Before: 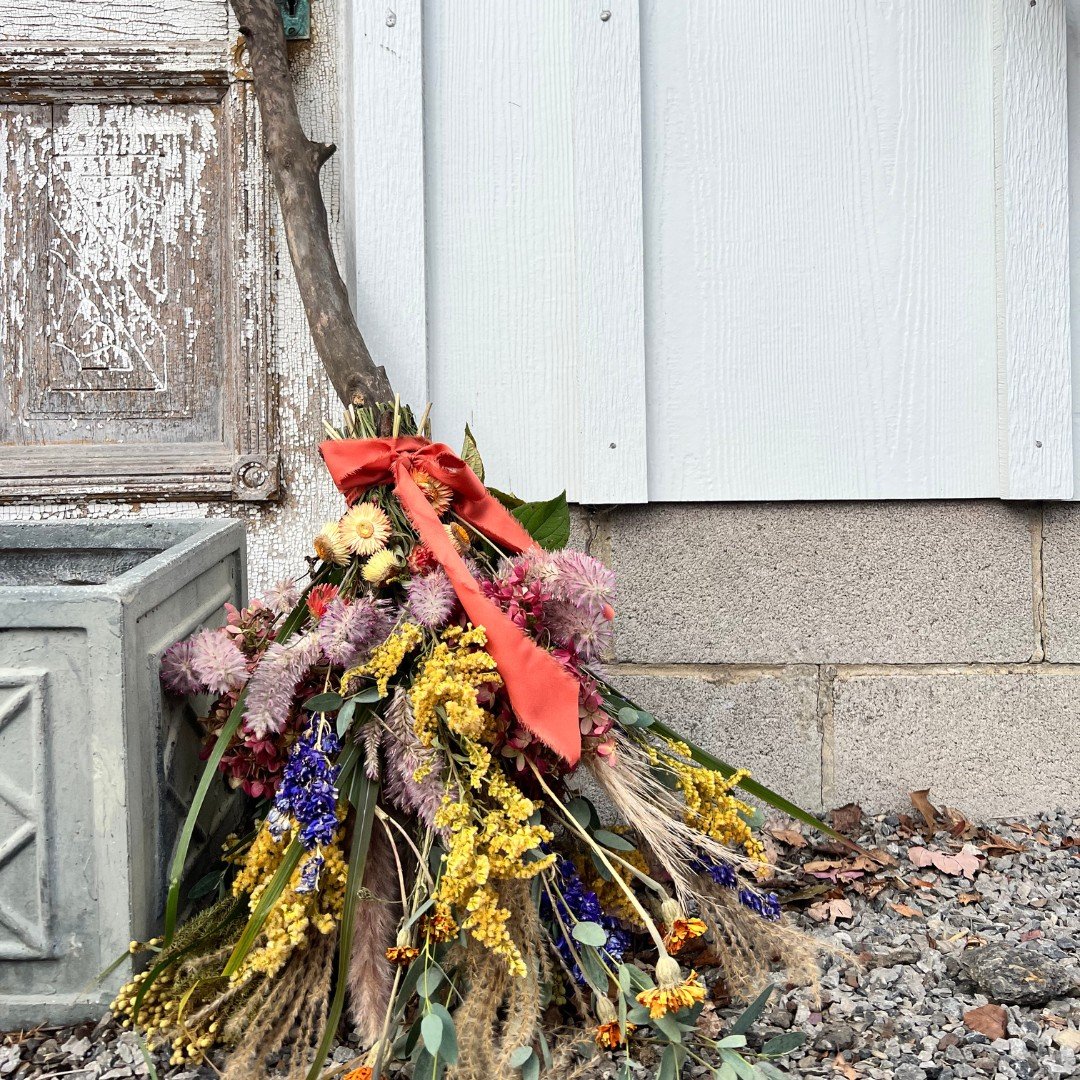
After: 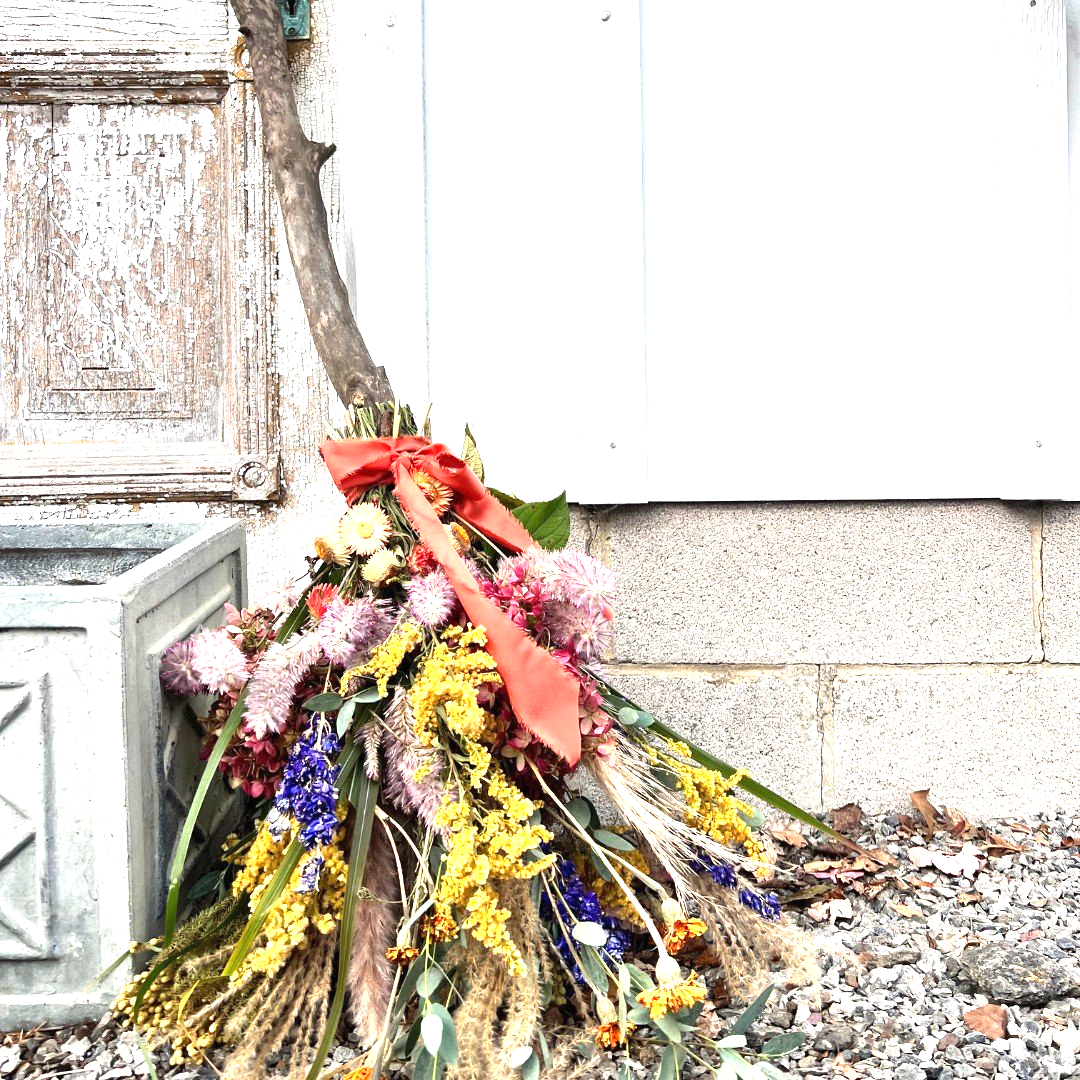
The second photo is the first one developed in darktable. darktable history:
color zones: curves: ch0 [(0, 0.5) (0.143, 0.5) (0.286, 0.5) (0.429, 0.495) (0.571, 0.437) (0.714, 0.44) (0.857, 0.496) (1, 0.5)]
exposure: black level correction 0, exposure 1.2 EV, compensate exposure bias true, compensate highlight preservation false
